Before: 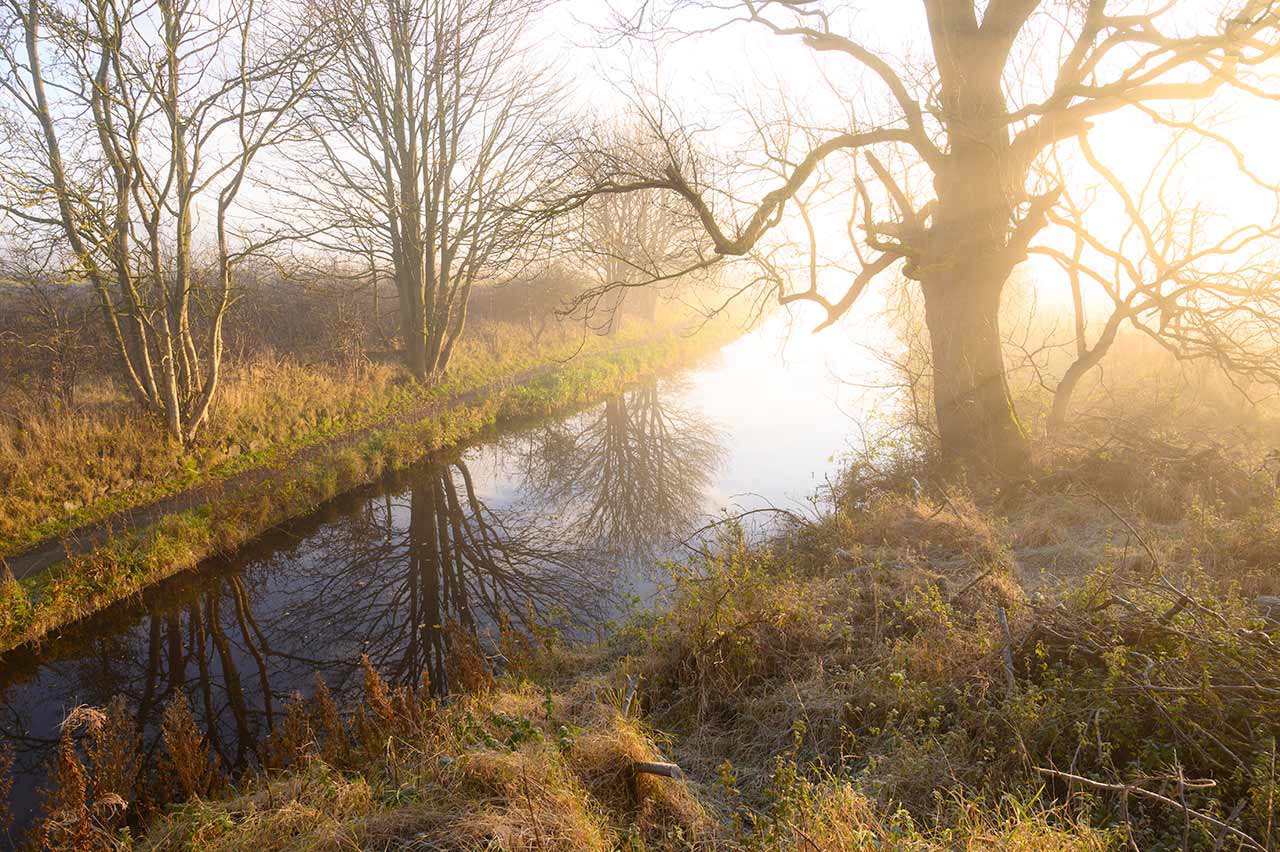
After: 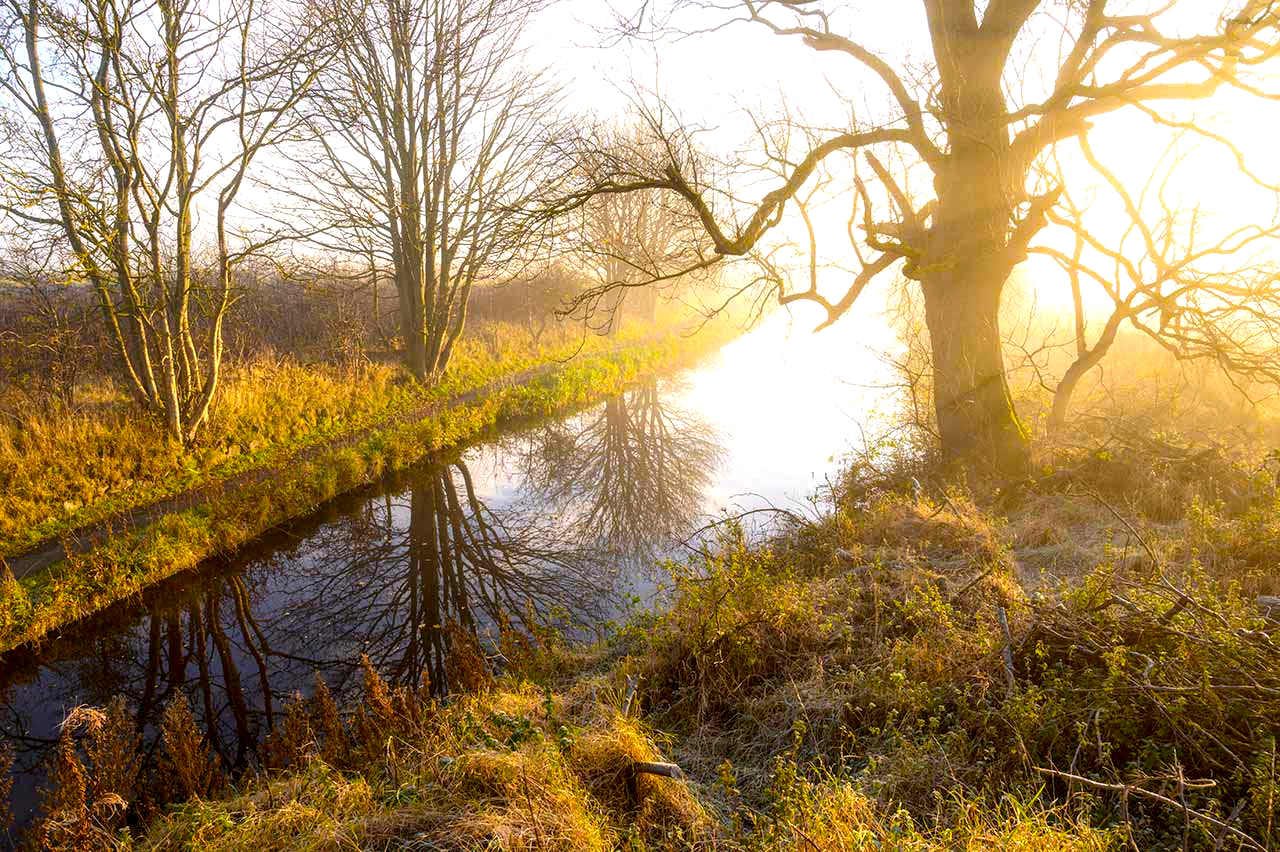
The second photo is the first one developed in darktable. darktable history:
tone equalizer: on, module defaults
local contrast: highlights 60%, shadows 60%, detail 160%
color balance rgb: linear chroma grading › global chroma 15%, perceptual saturation grading › global saturation 30%
